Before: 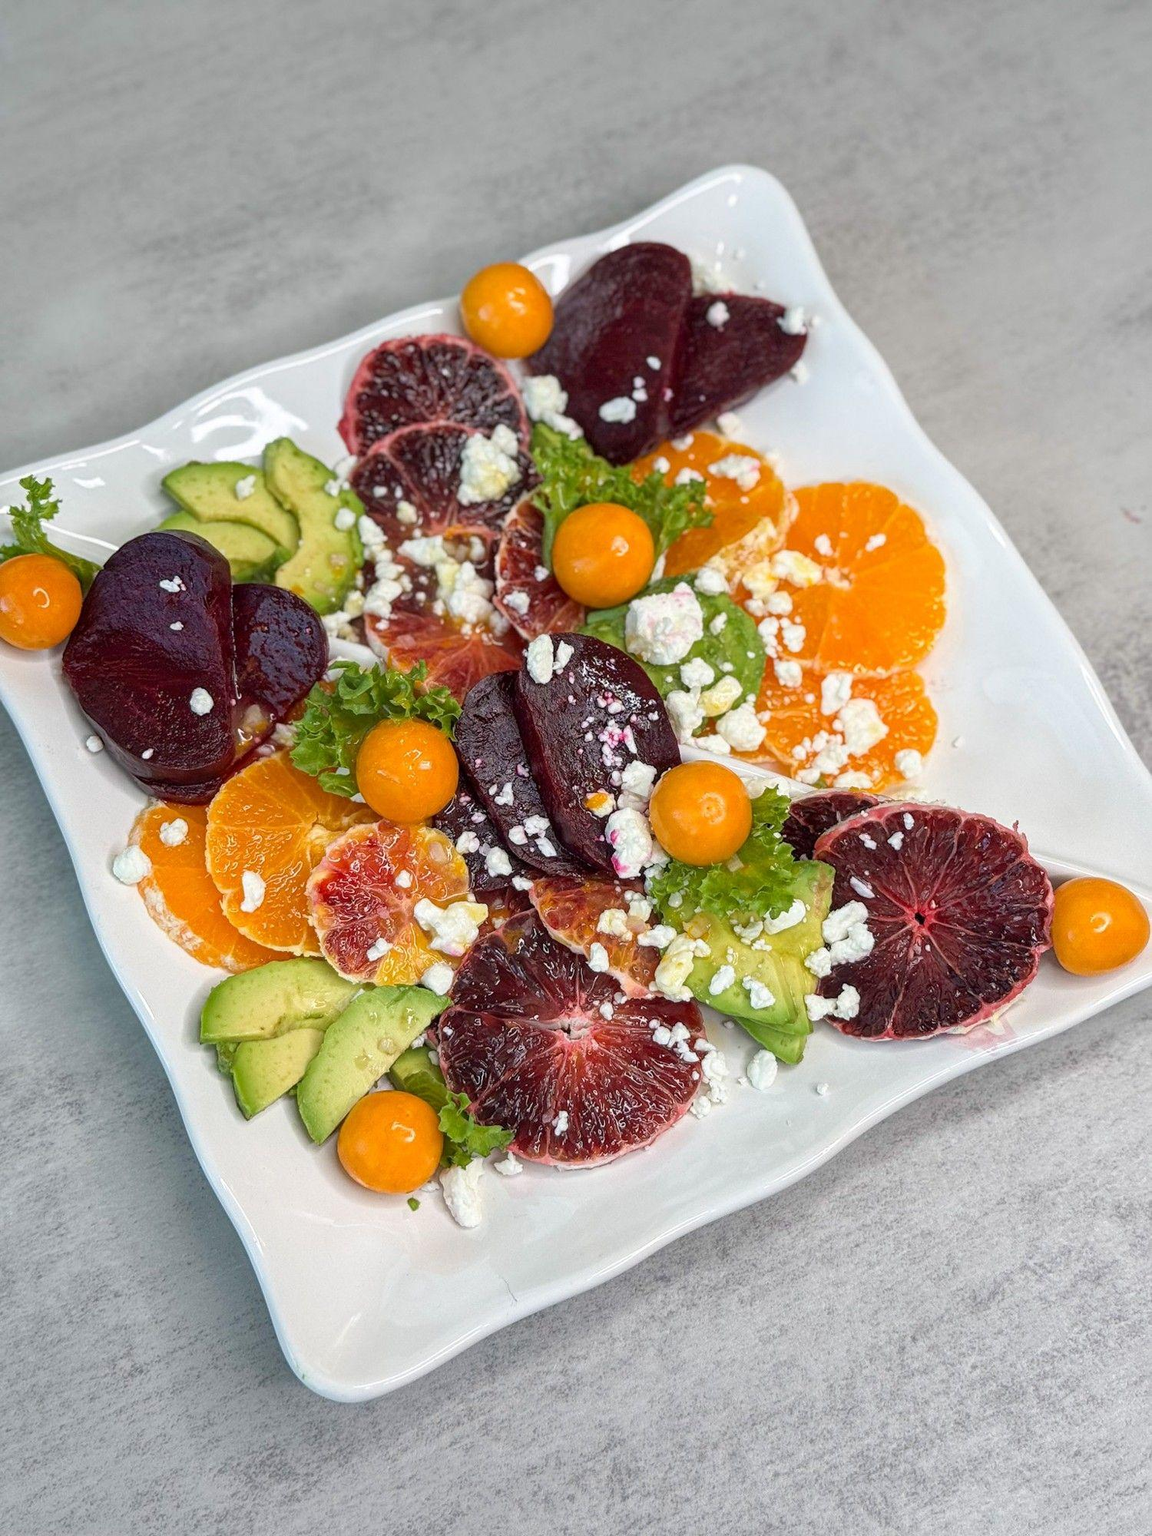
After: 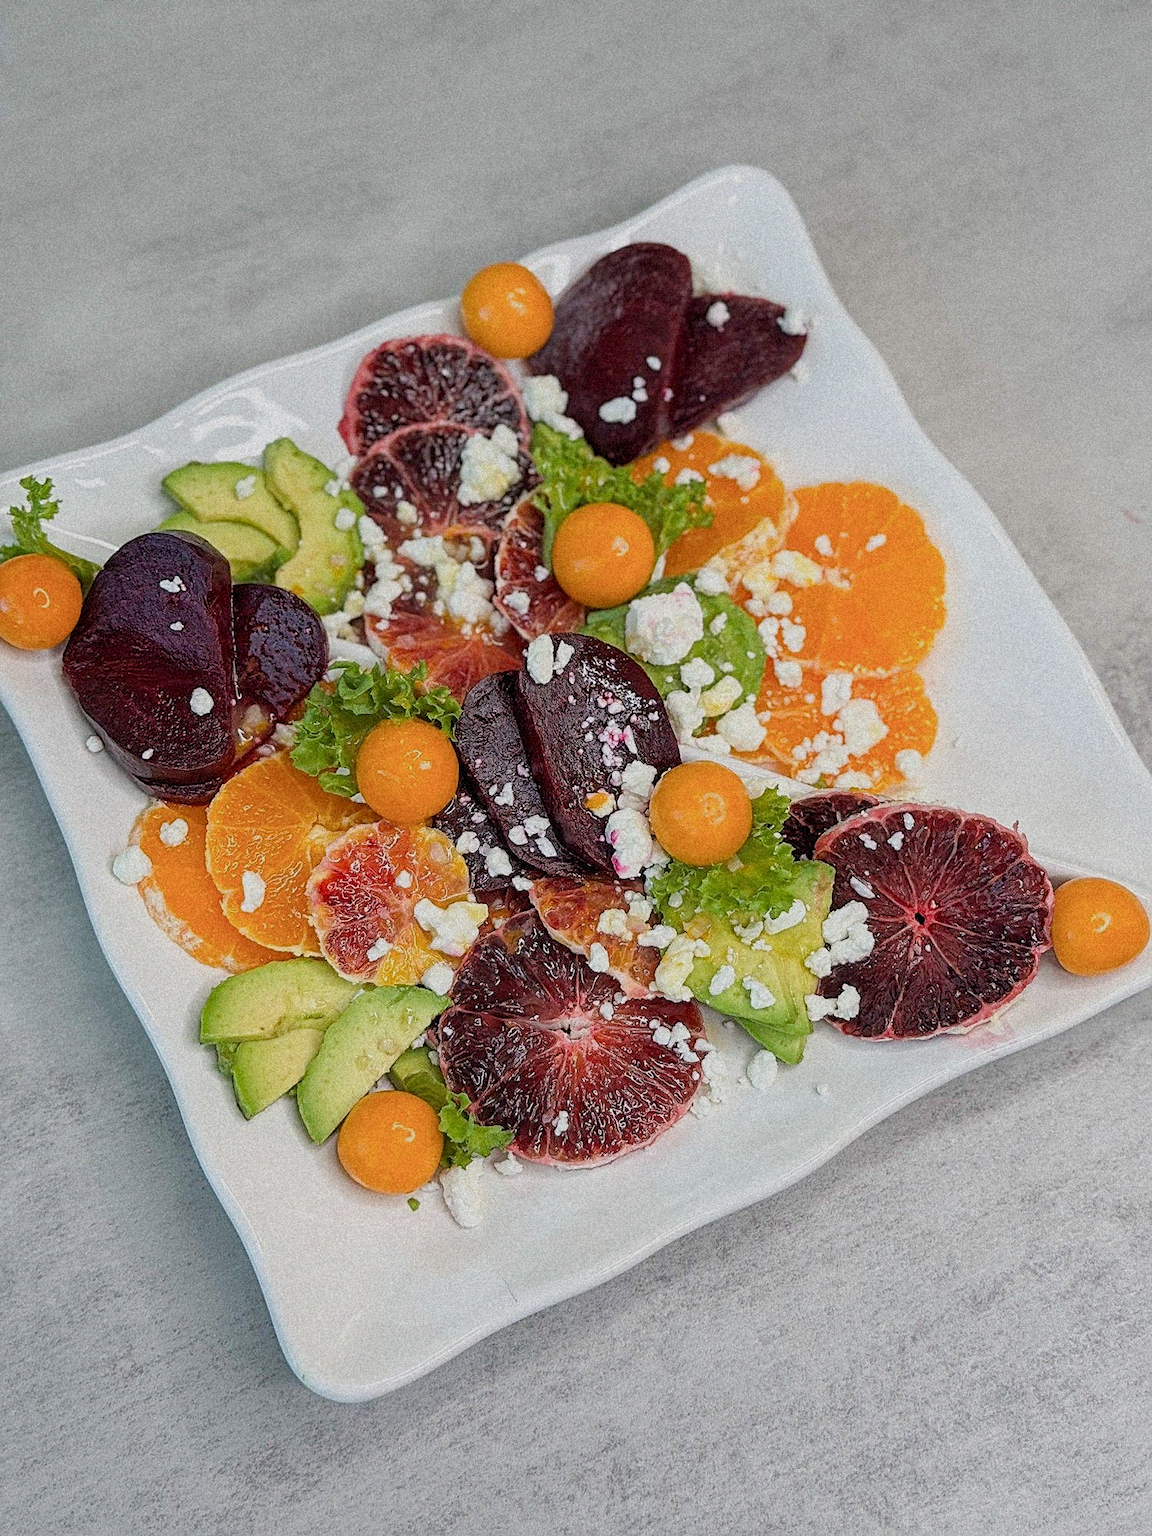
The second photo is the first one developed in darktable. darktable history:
grain: coarseness 9.38 ISO, strength 34.99%, mid-tones bias 0%
sharpen: on, module defaults
filmic rgb: hardness 4.17, contrast 0.921
white balance: red 1, blue 1
